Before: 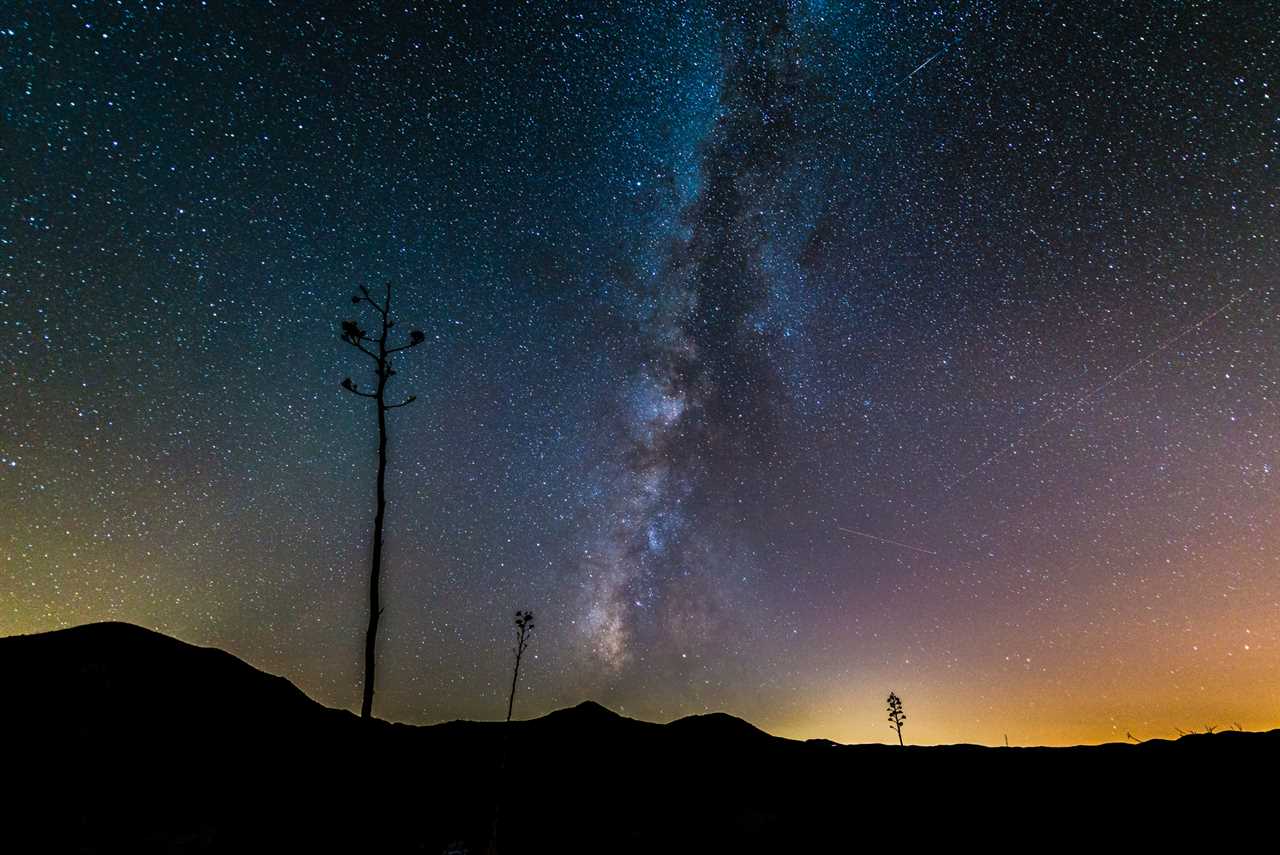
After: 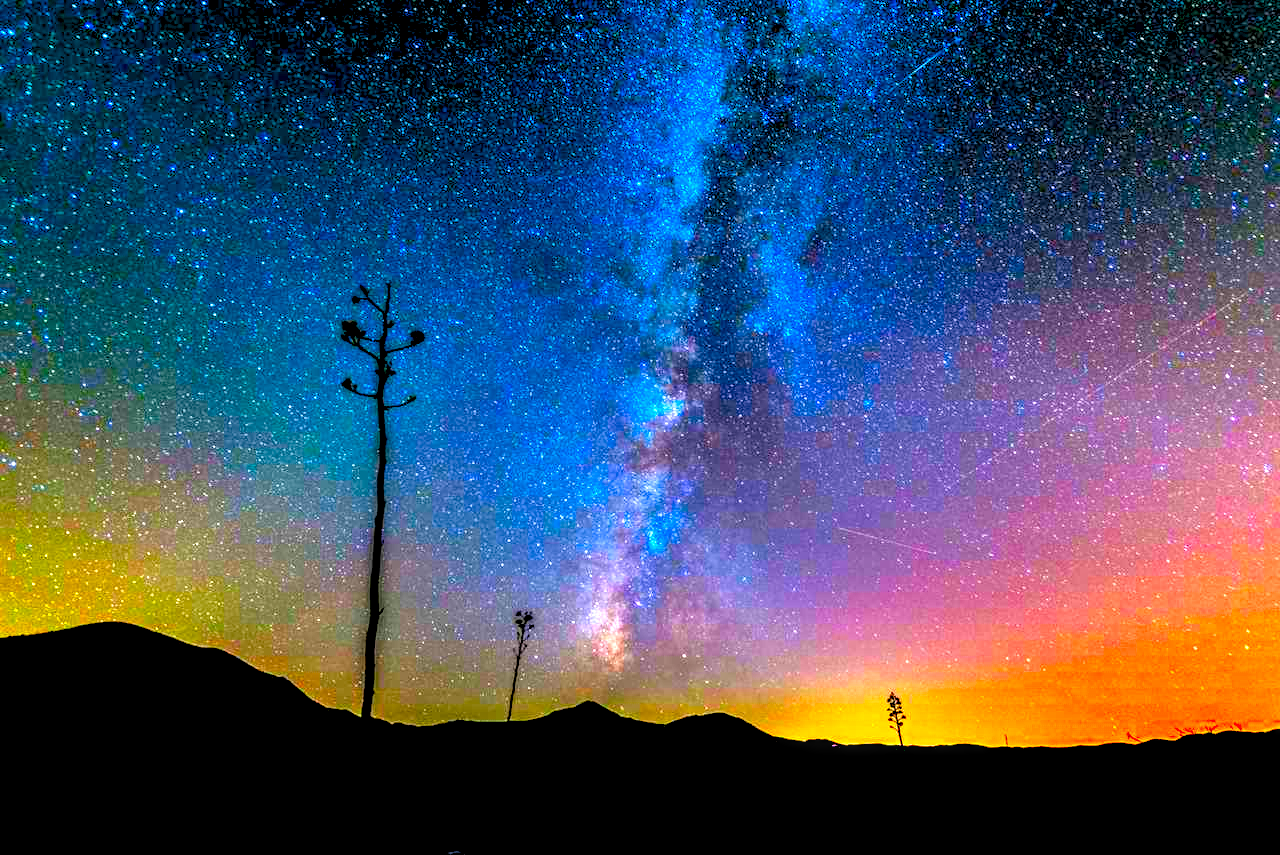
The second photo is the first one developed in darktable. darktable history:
exposure: black level correction 0, exposure 1 EV, compensate exposure bias true, compensate highlight preservation false
color balance rgb: perceptual saturation grading › global saturation 3.7%, global vibrance 5.56%, contrast 3.24%
local contrast: highlights 65%, shadows 54%, detail 169%, midtone range 0.514
rgb levels: preserve colors sum RGB, levels [[0.038, 0.433, 0.934], [0, 0.5, 1], [0, 0.5, 1]]
color correction: saturation 3
